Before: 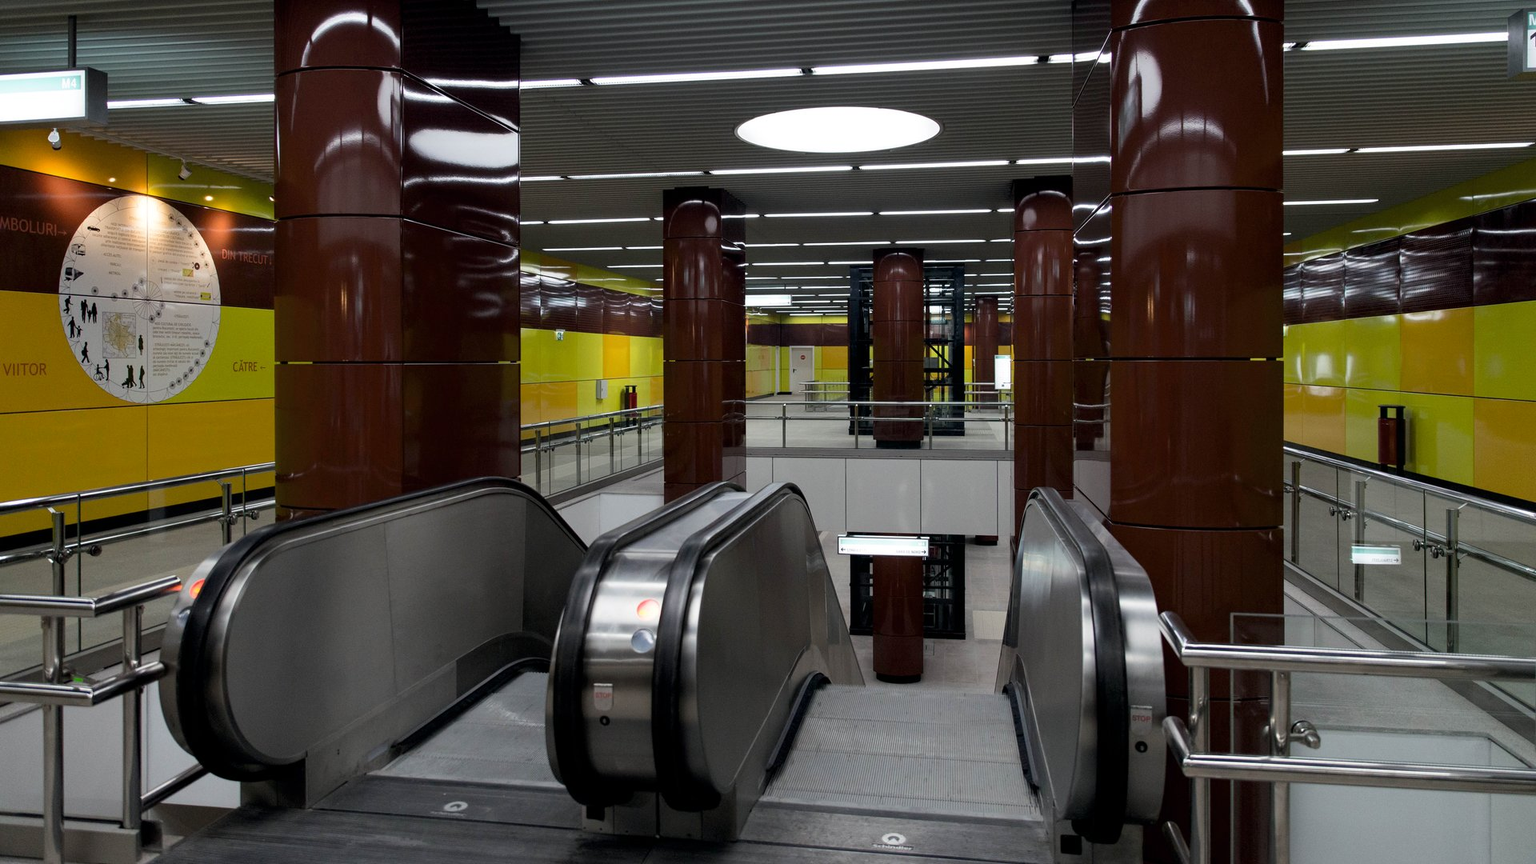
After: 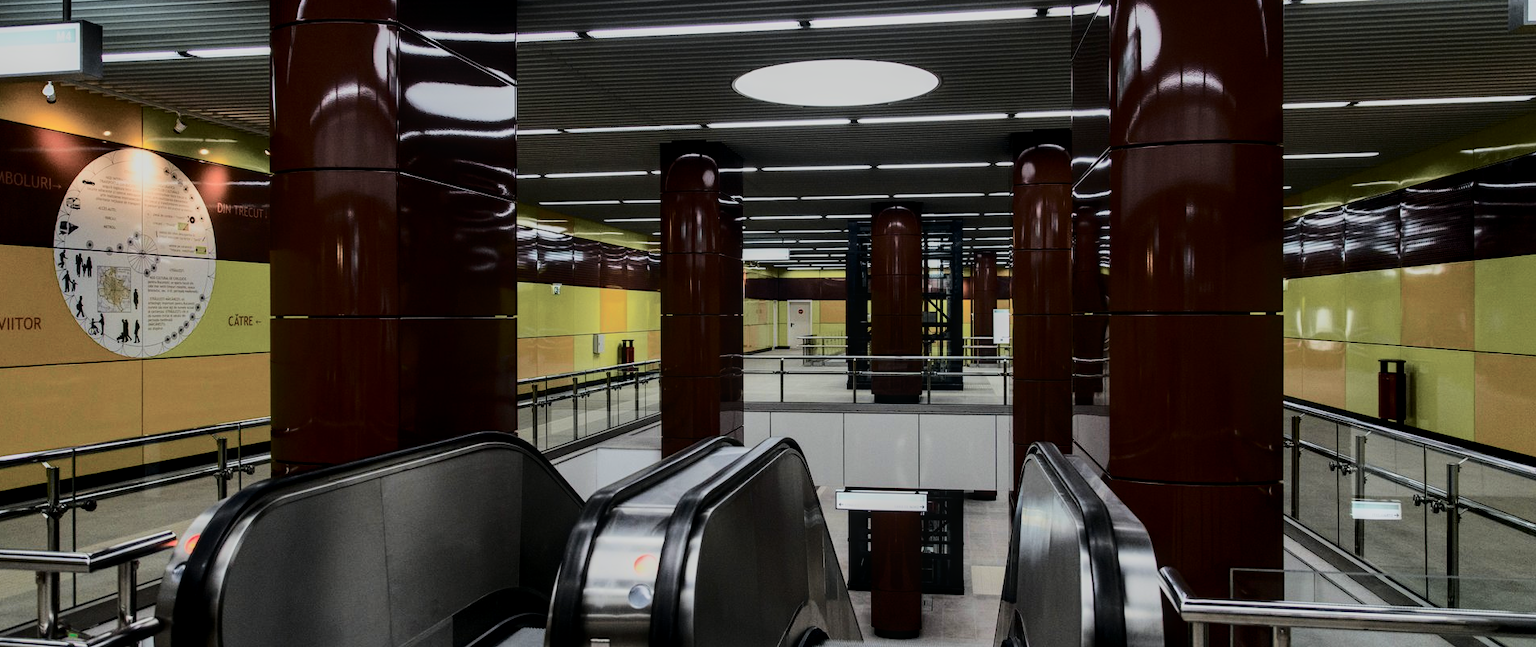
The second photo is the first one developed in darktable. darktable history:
crop: left 0.387%, top 5.469%, bottom 19.809%
tone curve: curves: ch0 [(0, 0) (0.049, 0.01) (0.154, 0.081) (0.491, 0.519) (0.748, 0.765) (1, 0.919)]; ch1 [(0, 0) (0.172, 0.123) (0.317, 0.272) (0.401, 0.422) (0.499, 0.497) (0.531, 0.54) (0.615, 0.603) (0.741, 0.783) (1, 1)]; ch2 [(0, 0) (0.411, 0.424) (0.483, 0.478) (0.544, 0.56) (0.686, 0.638) (1, 1)], color space Lab, independent channels, preserve colors none
local contrast: on, module defaults
filmic rgb: black relative exposure -7.5 EV, white relative exposure 5 EV, hardness 3.31, contrast 1.3, contrast in shadows safe
